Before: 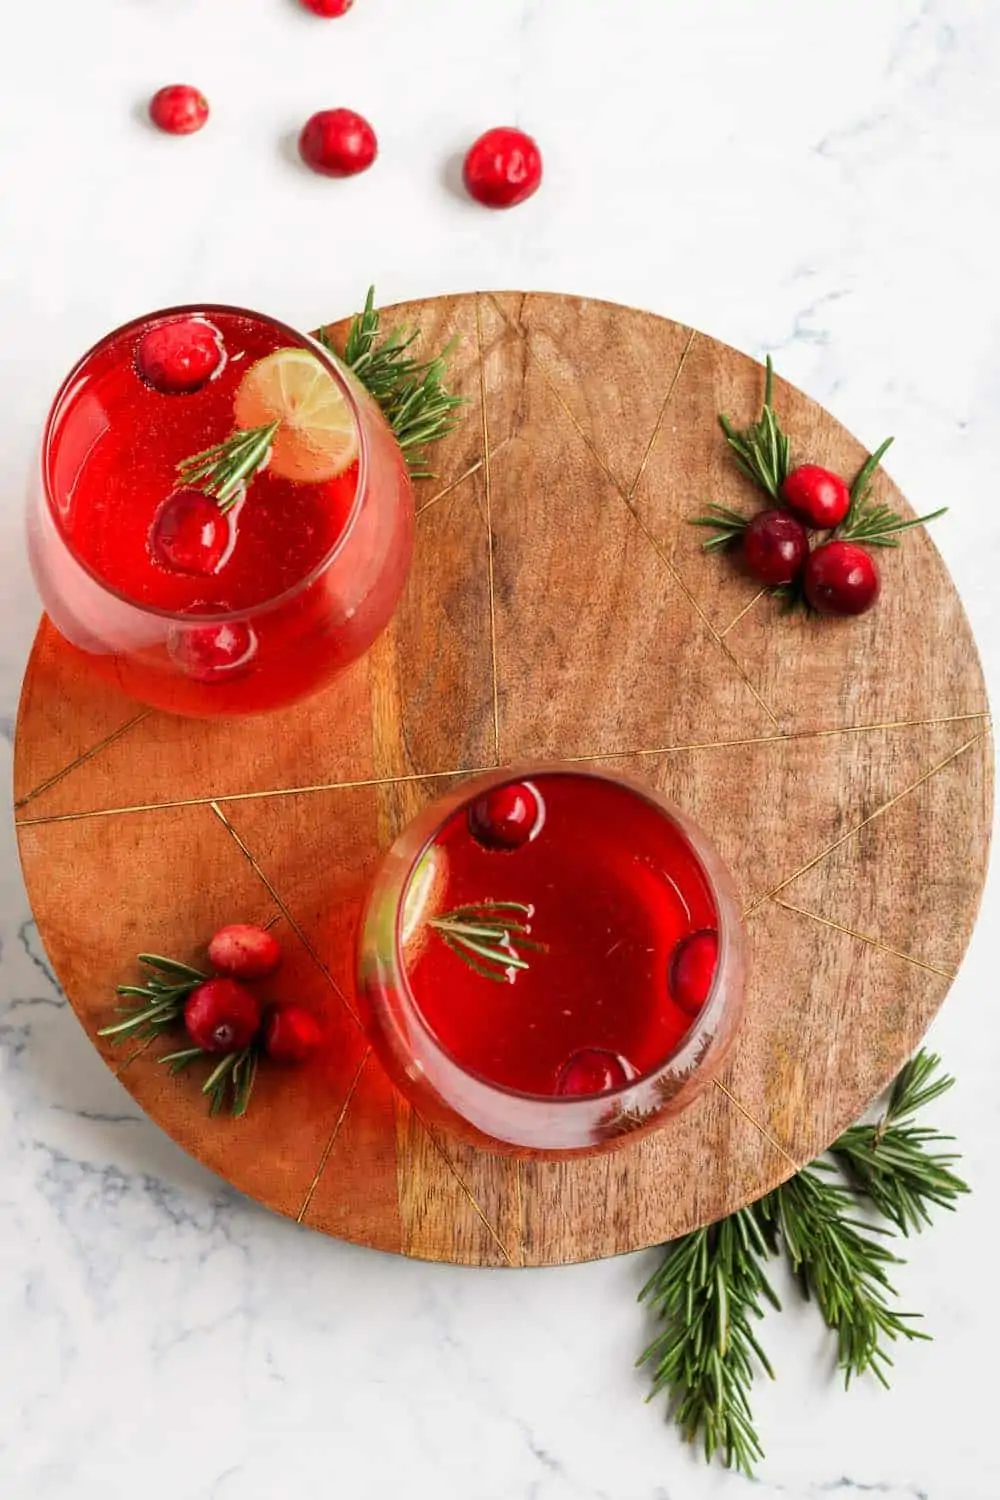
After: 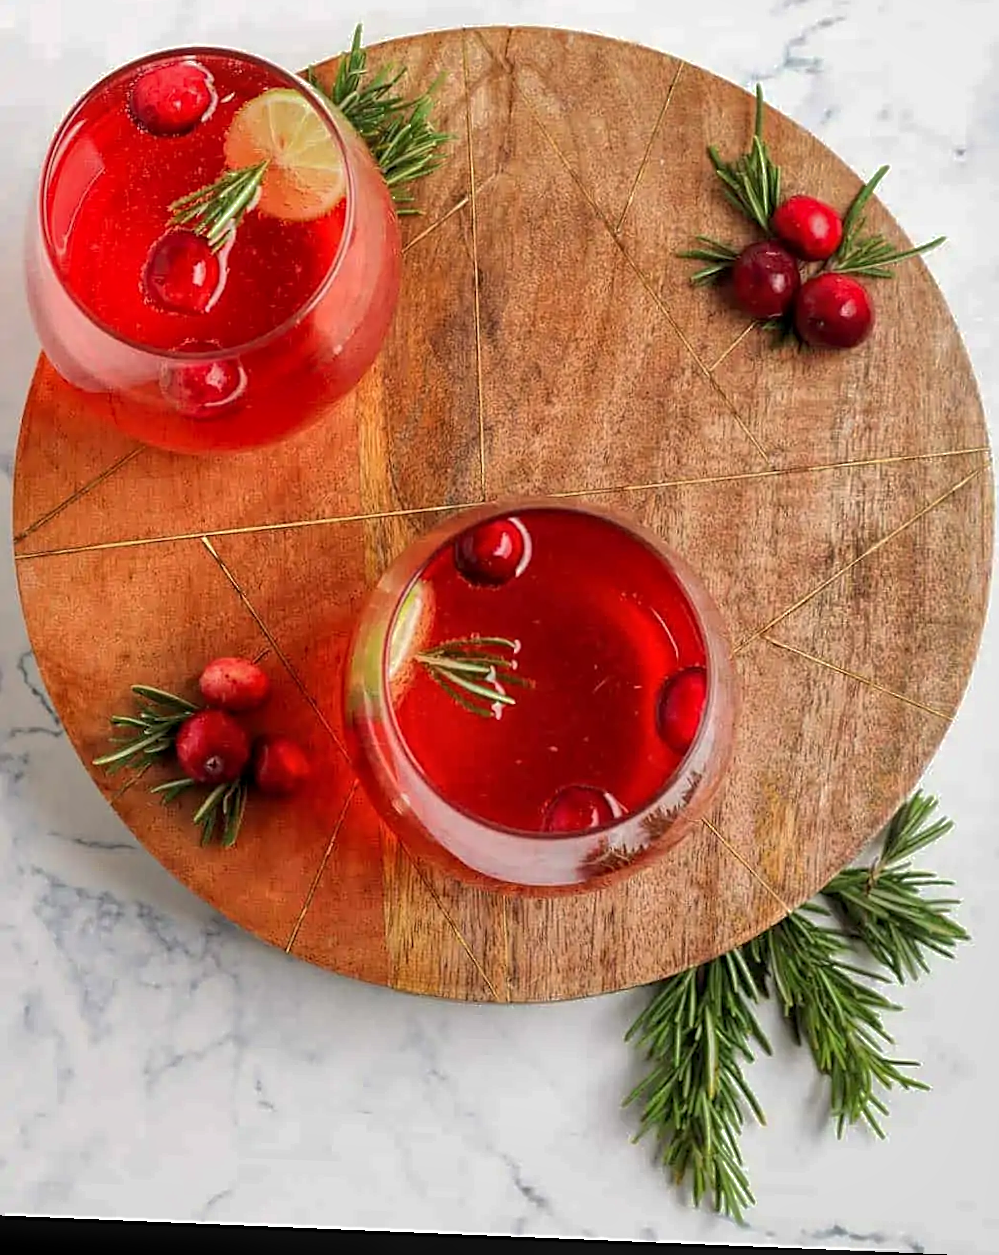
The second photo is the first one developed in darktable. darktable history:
sharpen: on, module defaults
local contrast: highlights 100%, shadows 100%, detail 120%, midtone range 0.2
crop and rotate: top 18.507%
rotate and perspective: lens shift (horizontal) -0.055, automatic cropping off
shadows and highlights: shadows 40, highlights -60
bloom: size 3%, threshold 100%, strength 0%
